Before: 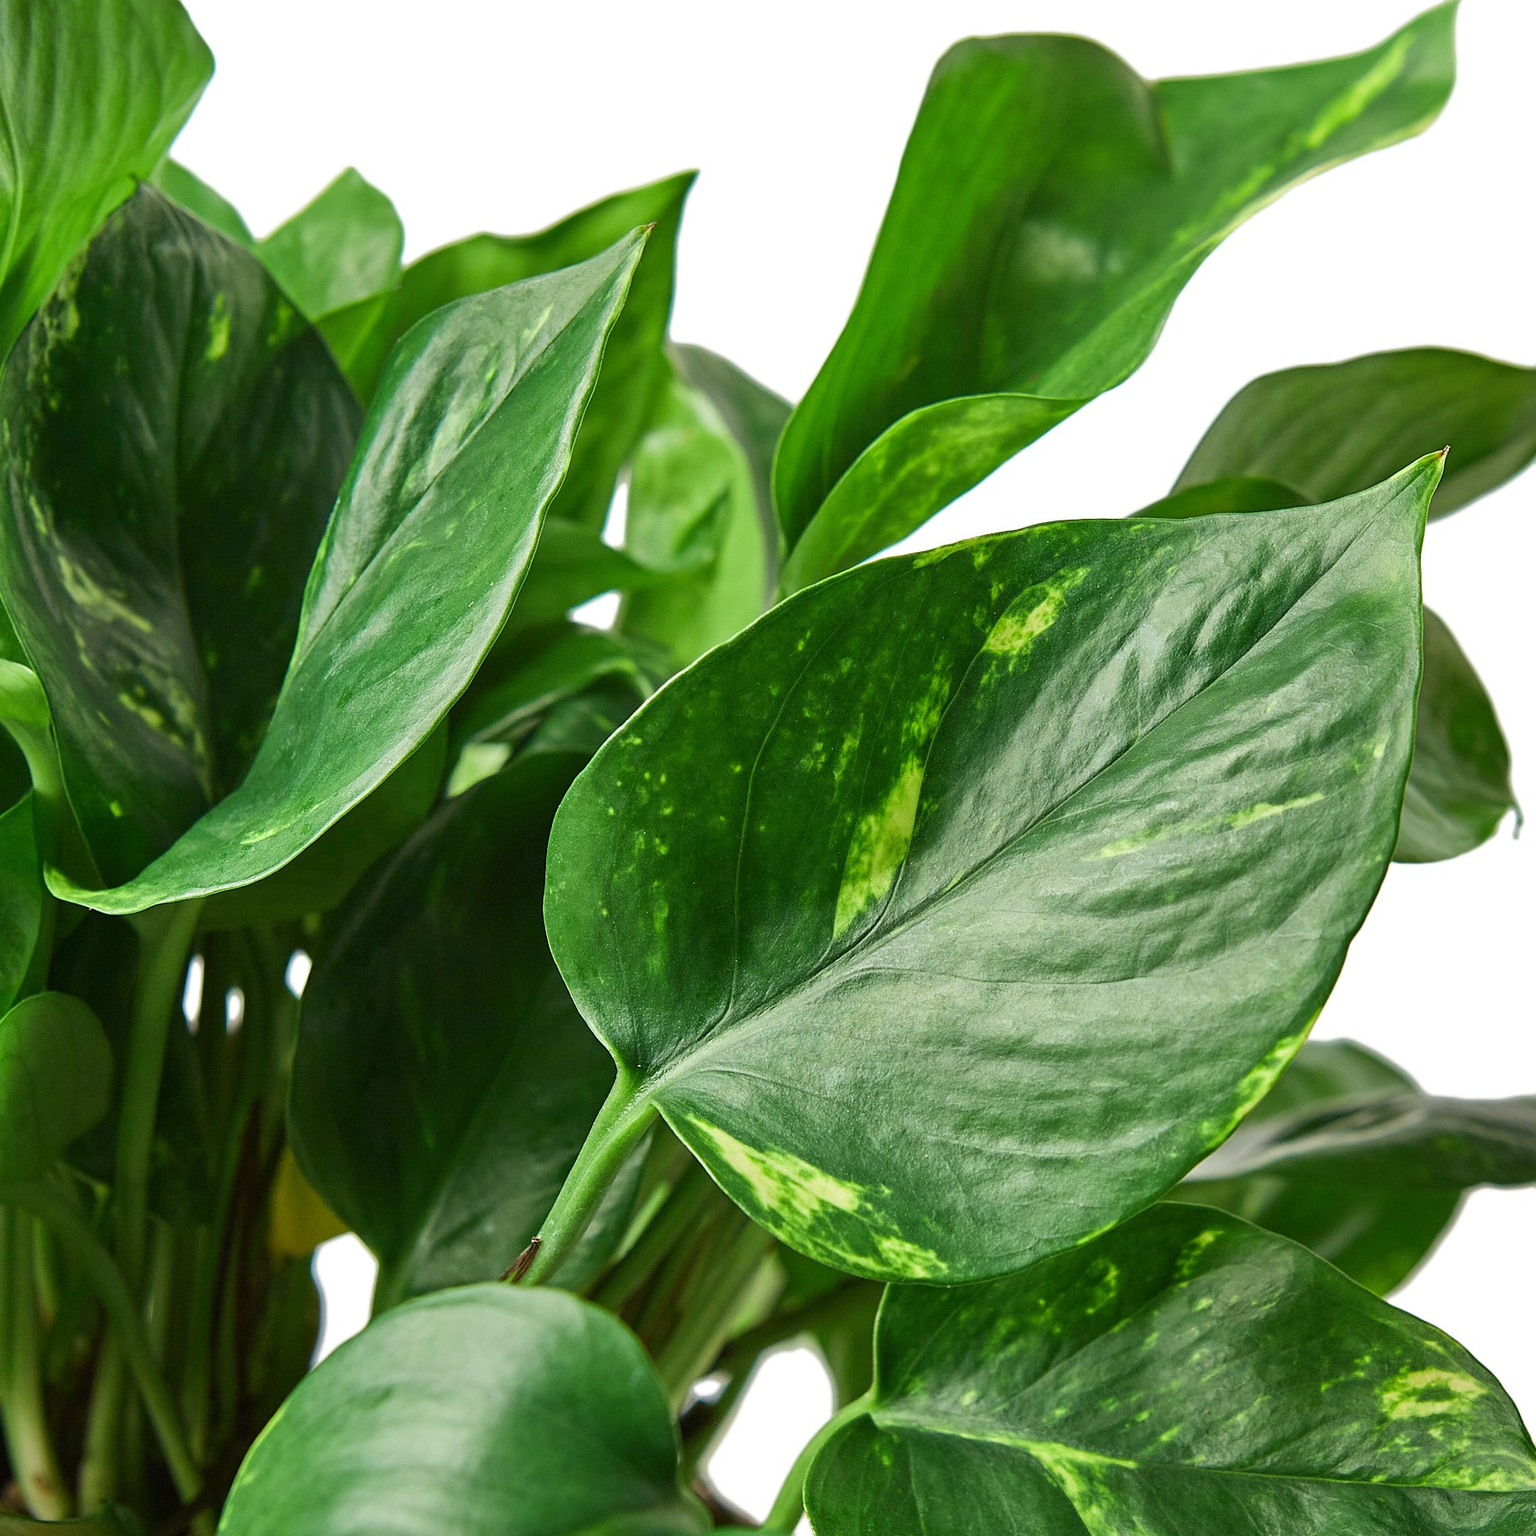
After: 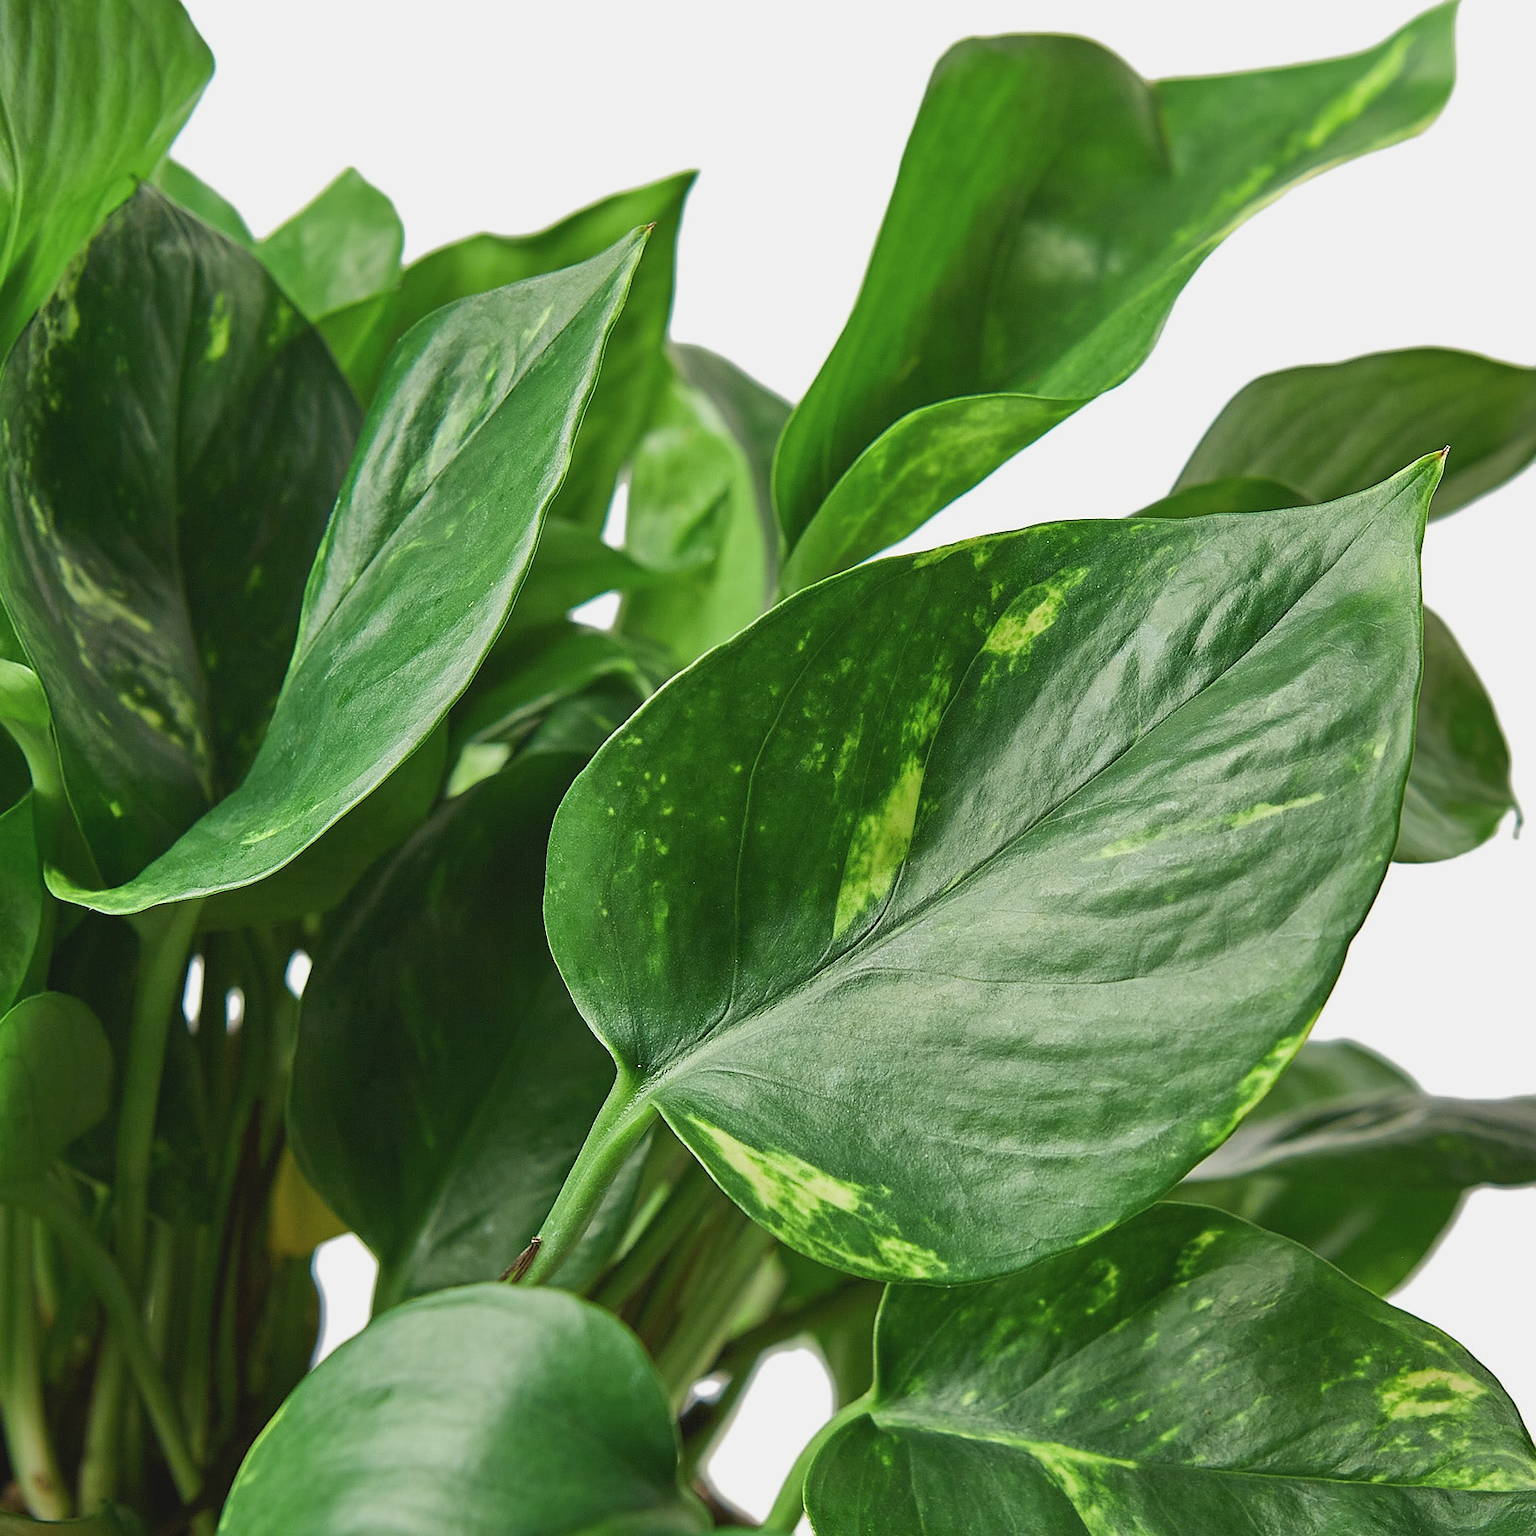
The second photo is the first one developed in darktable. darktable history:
sharpen: radius 1.027, threshold 0.949
contrast brightness saturation: contrast -0.101, saturation -0.096
